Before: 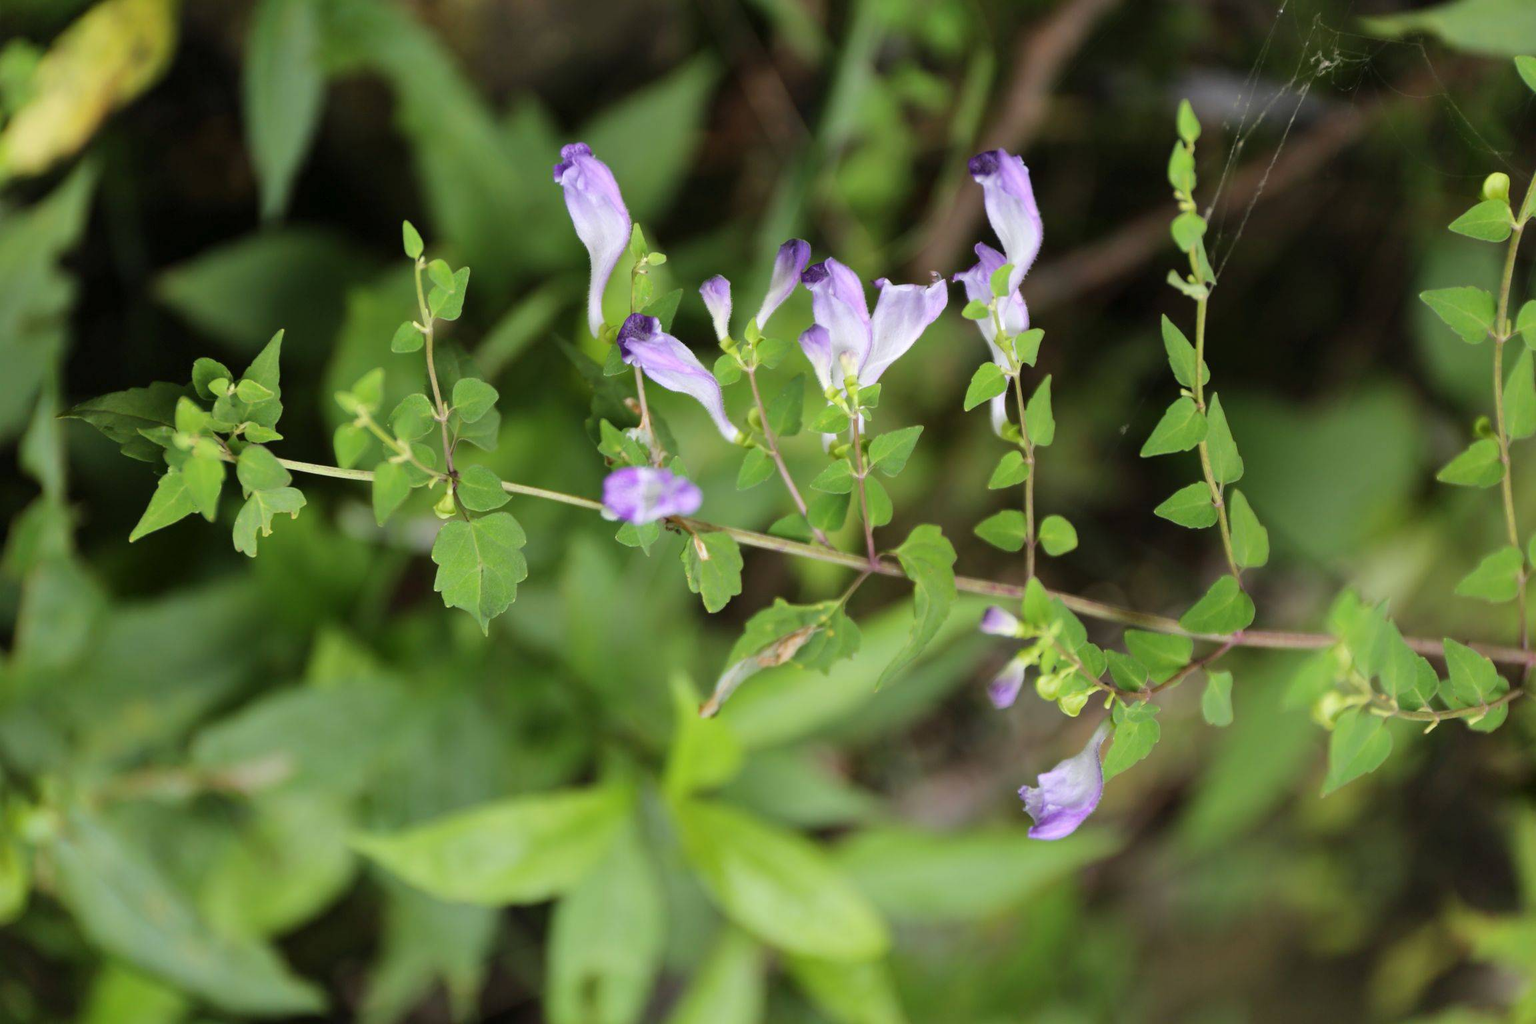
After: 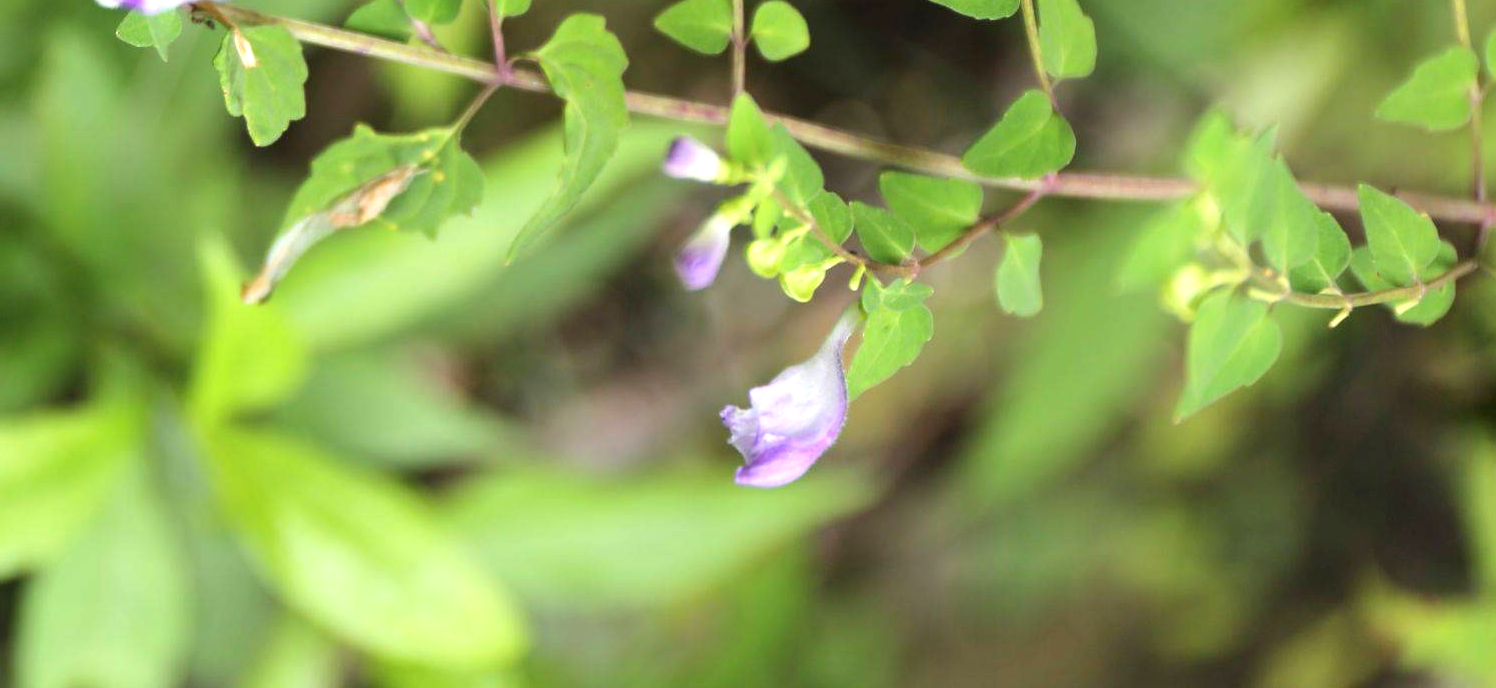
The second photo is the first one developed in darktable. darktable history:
exposure: exposure 0.732 EV, compensate highlight preservation false
crop and rotate: left 35.035%, top 50.371%, bottom 4.788%
